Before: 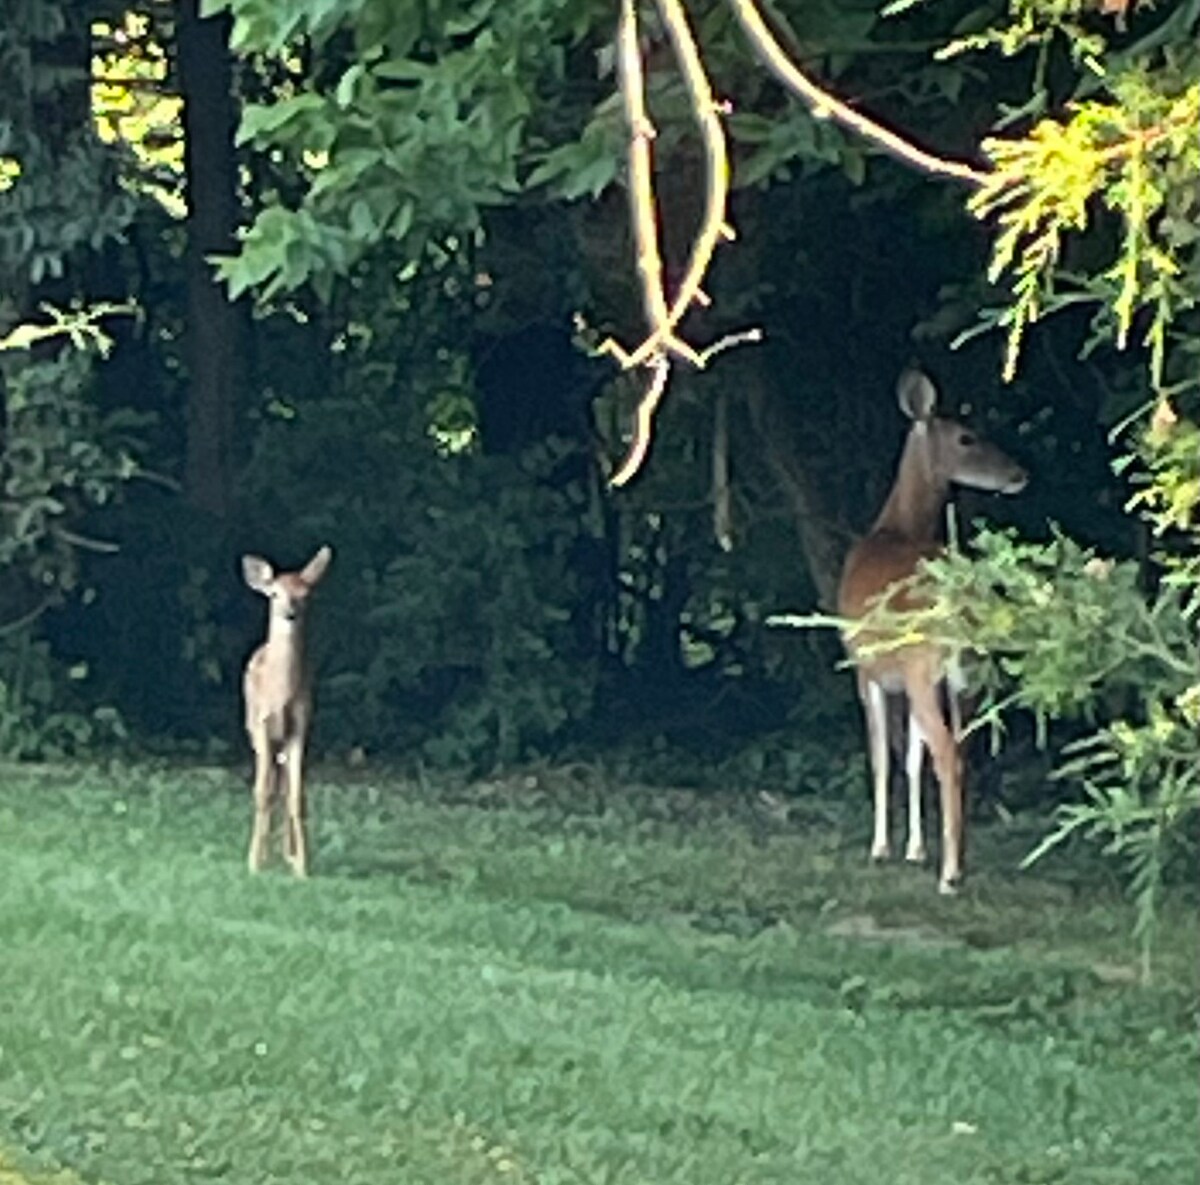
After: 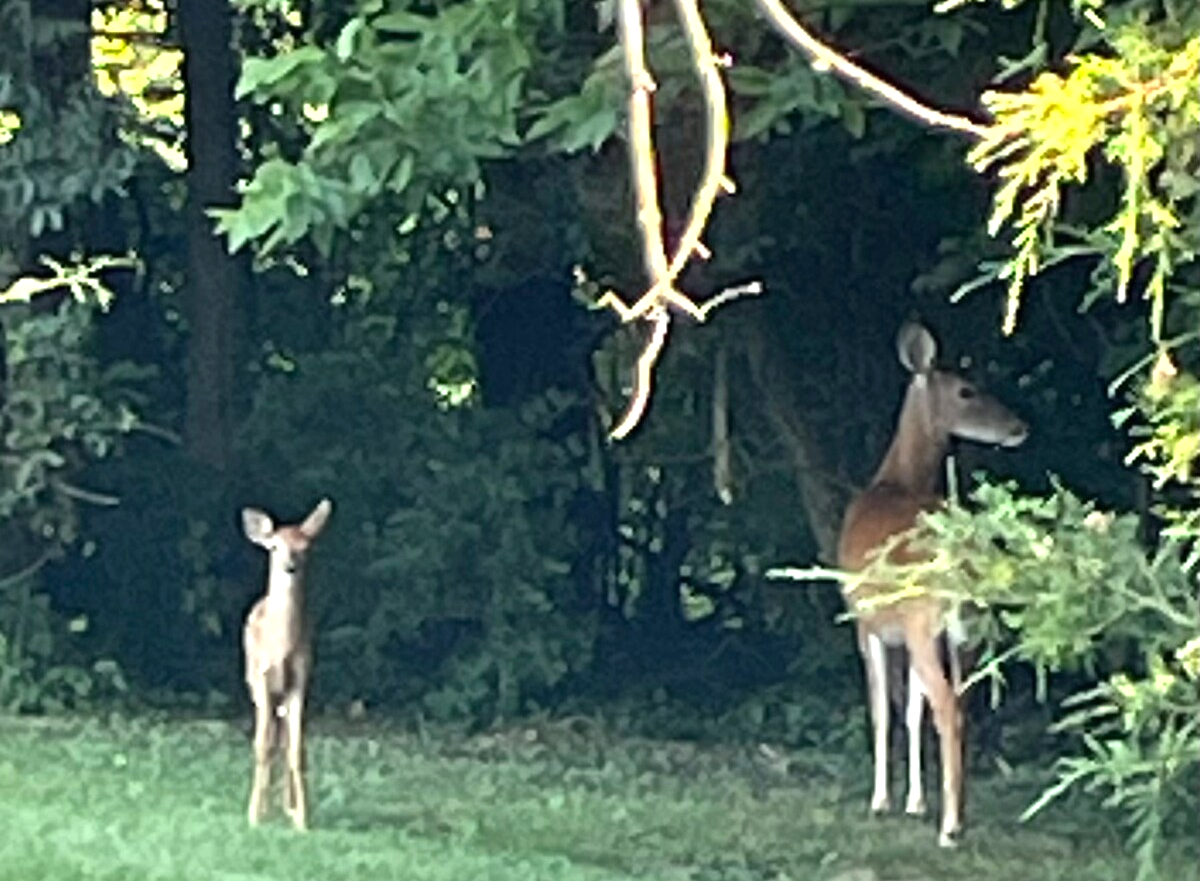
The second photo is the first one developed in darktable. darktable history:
exposure: exposure 0.514 EV, compensate highlight preservation false
crop: top 4.018%, bottom 21.593%
